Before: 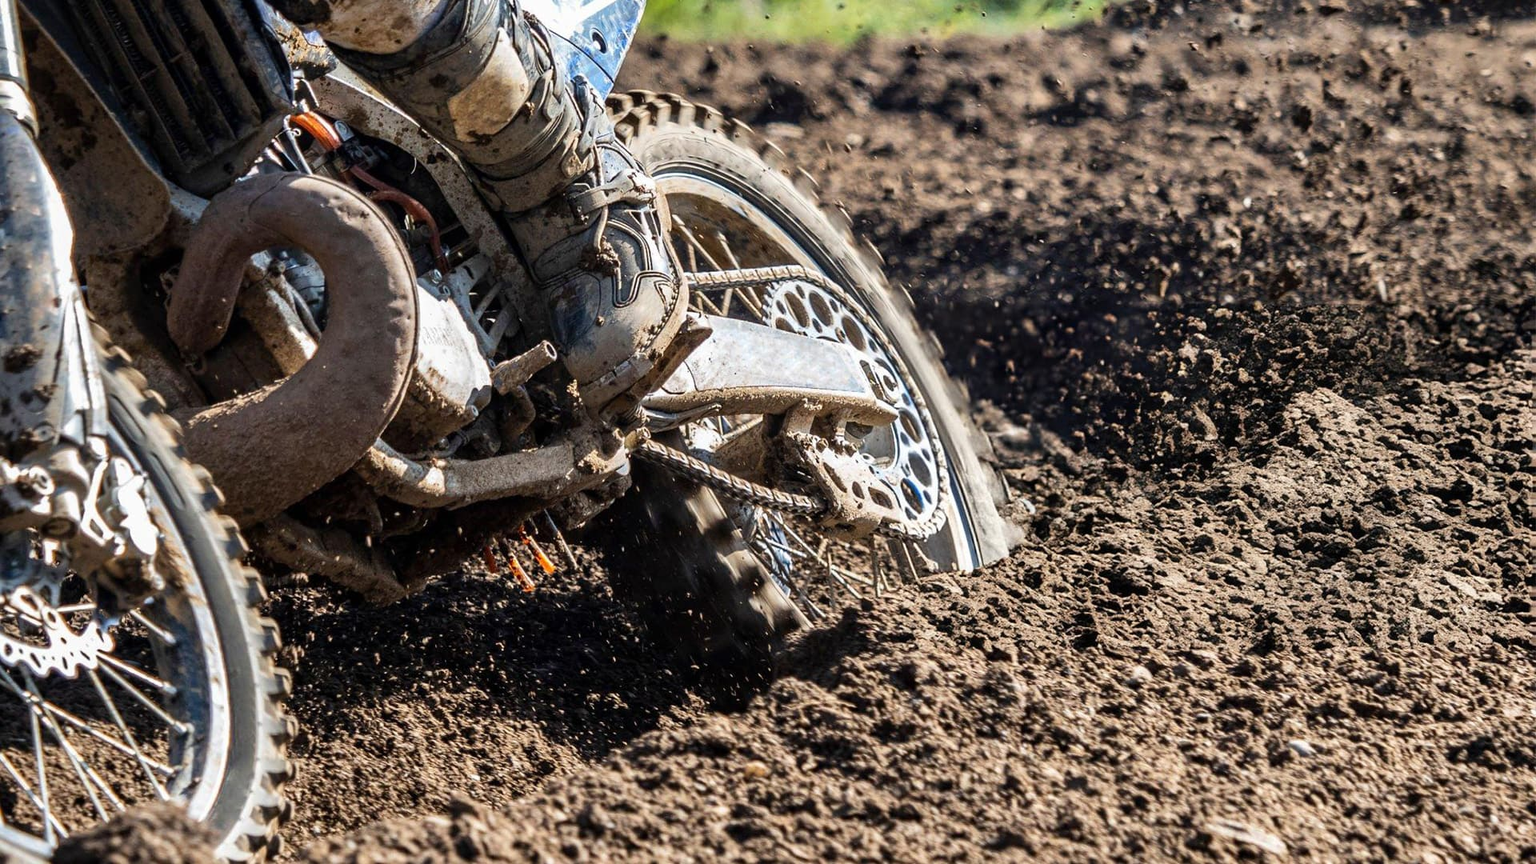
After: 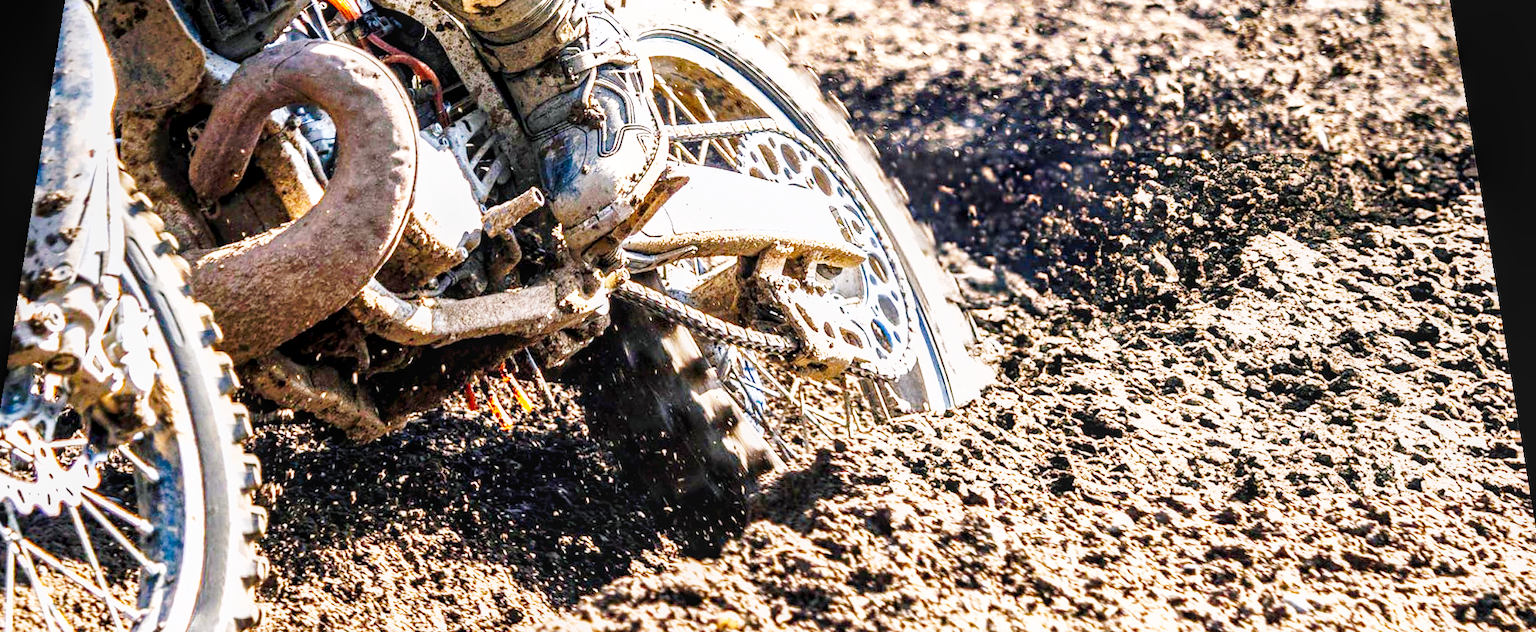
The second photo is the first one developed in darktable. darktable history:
color balance rgb: shadows lift › chroma 2%, shadows lift › hue 217.2°, power › chroma 0.25%, power › hue 60°, highlights gain › chroma 1.5%, highlights gain › hue 309.6°, global offset › luminance -0.25%, perceptual saturation grading › global saturation 15%, global vibrance 15%
tone equalizer: -8 EV -0.417 EV, -7 EV -0.389 EV, -6 EV -0.333 EV, -5 EV -0.222 EV, -3 EV 0.222 EV, -2 EV 0.333 EV, -1 EV 0.389 EV, +0 EV 0.417 EV, edges refinement/feathering 500, mask exposure compensation -1.57 EV, preserve details no
shadows and highlights: on, module defaults
rotate and perspective: rotation 0.128°, lens shift (vertical) -0.181, lens shift (horizontal) -0.044, shear 0.001, automatic cropping off
local contrast: on, module defaults
crop and rotate: left 2.991%, top 13.302%, right 1.981%, bottom 12.636%
exposure: exposure 0.943 EV, compensate highlight preservation false
tone curve: curves: ch0 [(0, 0) (0.003, 0.003) (0.011, 0.013) (0.025, 0.028) (0.044, 0.05) (0.069, 0.079) (0.1, 0.113) (0.136, 0.154) (0.177, 0.201) (0.224, 0.268) (0.277, 0.38) (0.335, 0.486) (0.399, 0.588) (0.468, 0.688) (0.543, 0.787) (0.623, 0.854) (0.709, 0.916) (0.801, 0.957) (0.898, 0.978) (1, 1)], preserve colors none
